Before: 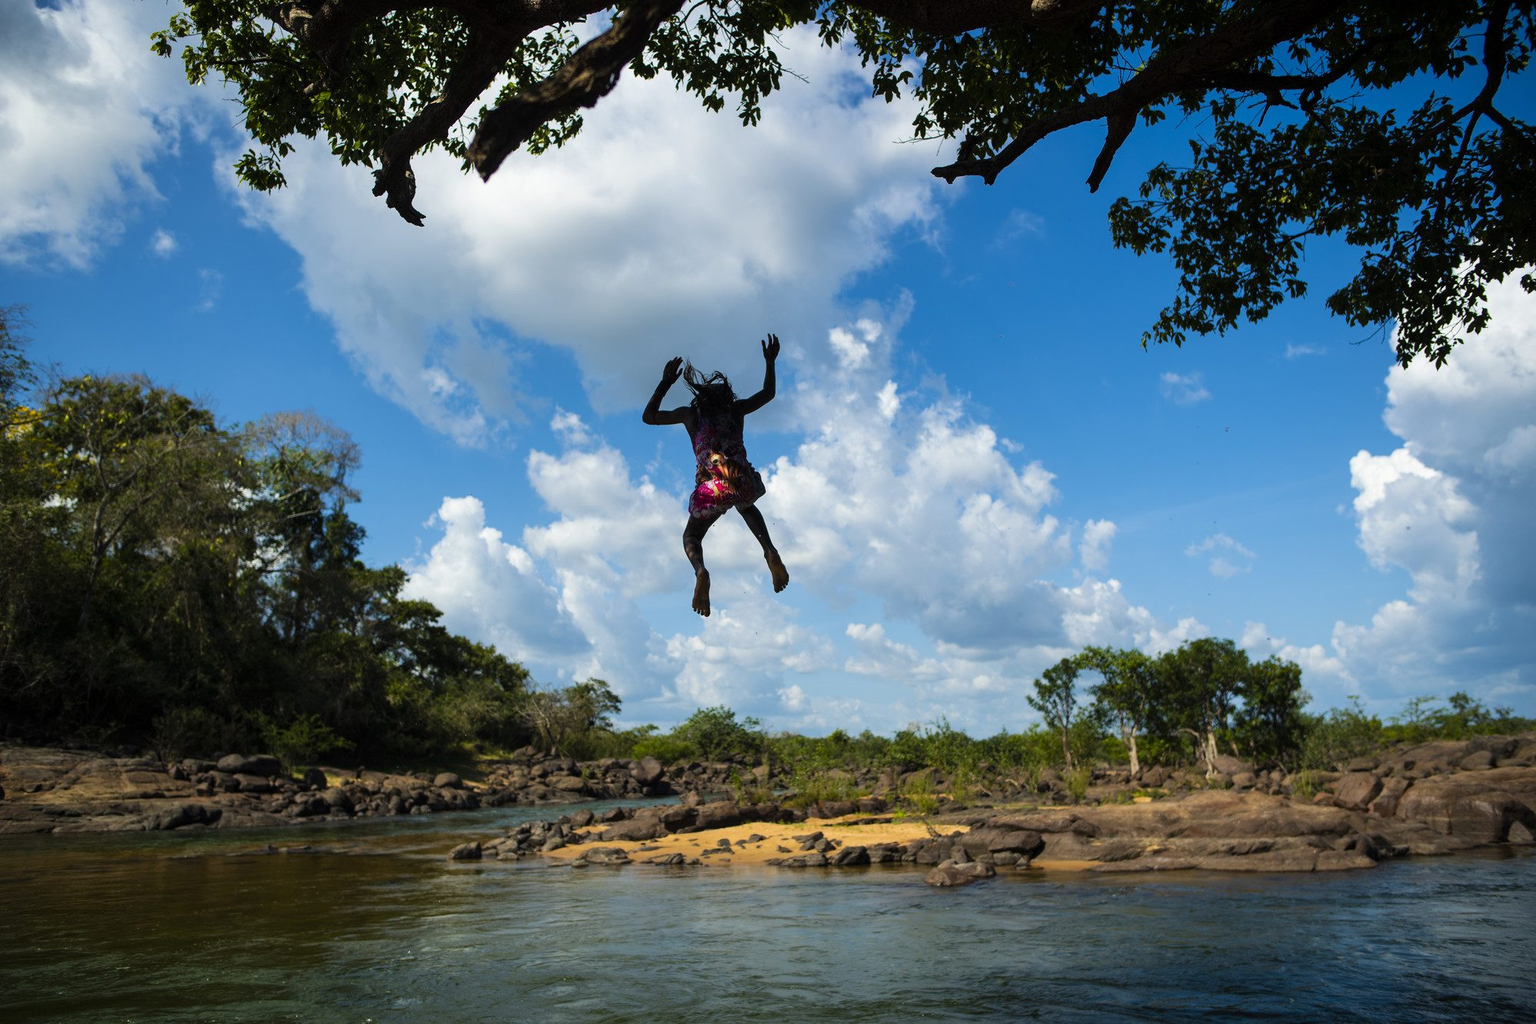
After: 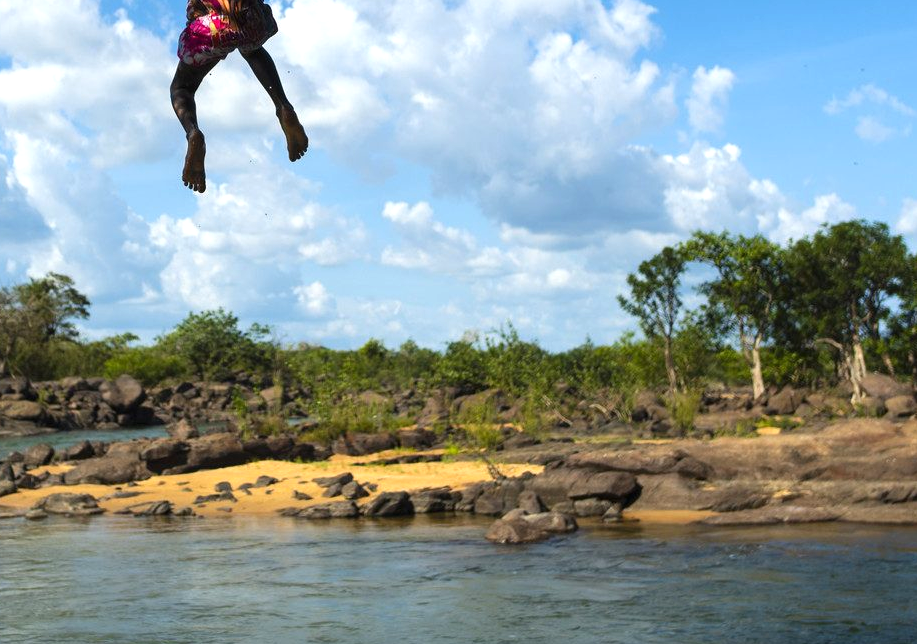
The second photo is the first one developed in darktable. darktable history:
crop: left 35.976%, top 45.819%, right 18.162%, bottom 5.807%
exposure: black level correction 0, exposure 0.5 EV, compensate highlight preservation false
